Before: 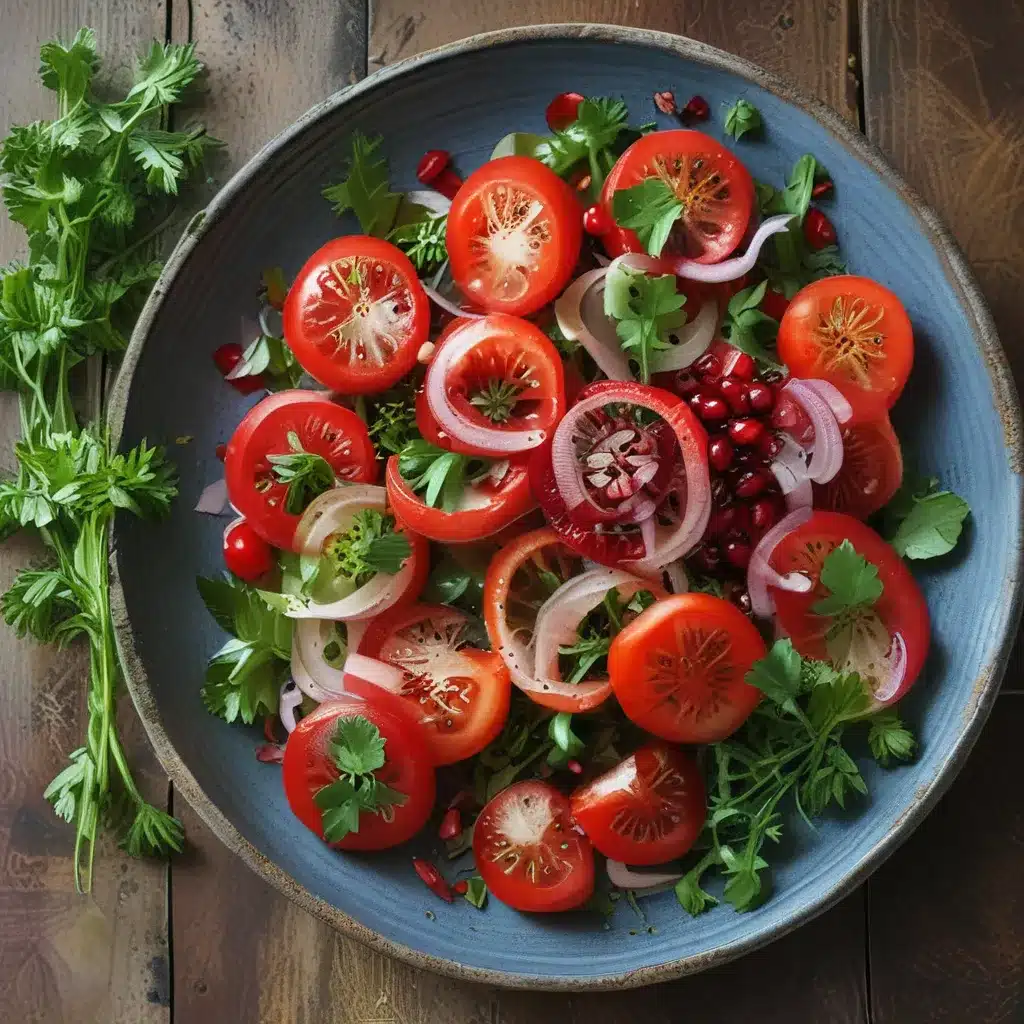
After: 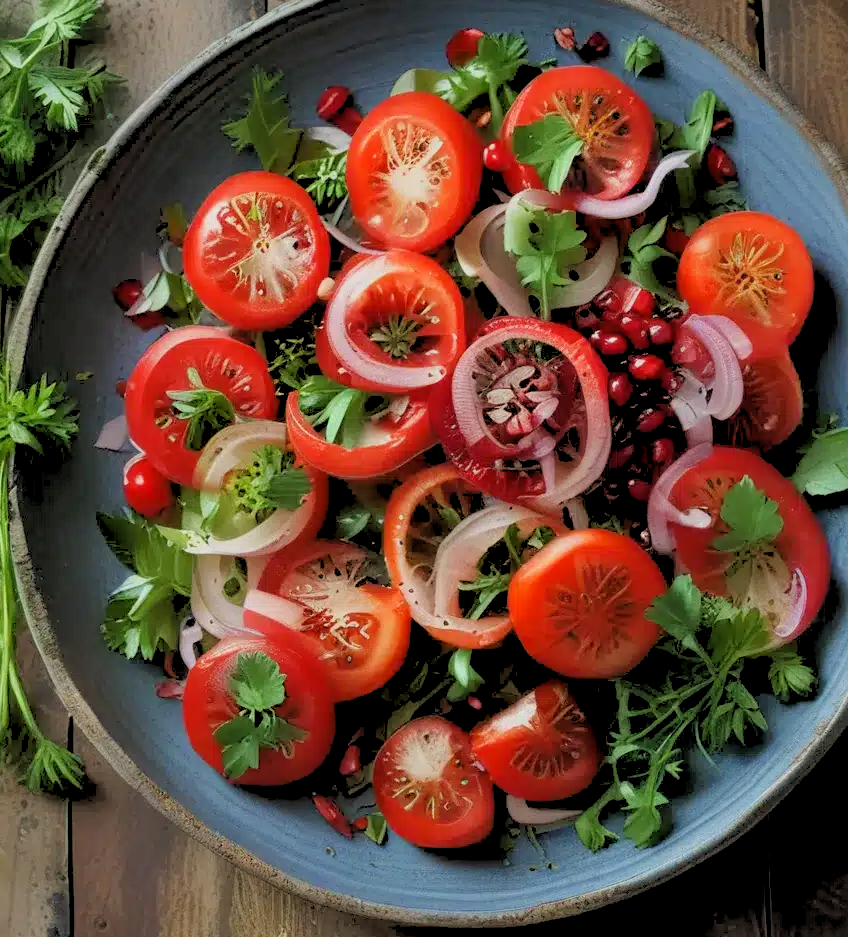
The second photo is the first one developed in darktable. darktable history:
rgb levels: preserve colors sum RGB, levels [[0.038, 0.433, 0.934], [0, 0.5, 1], [0, 0.5, 1]]
crop: left 9.807%, top 6.259%, right 7.334%, bottom 2.177%
color correction: highlights b* 3
